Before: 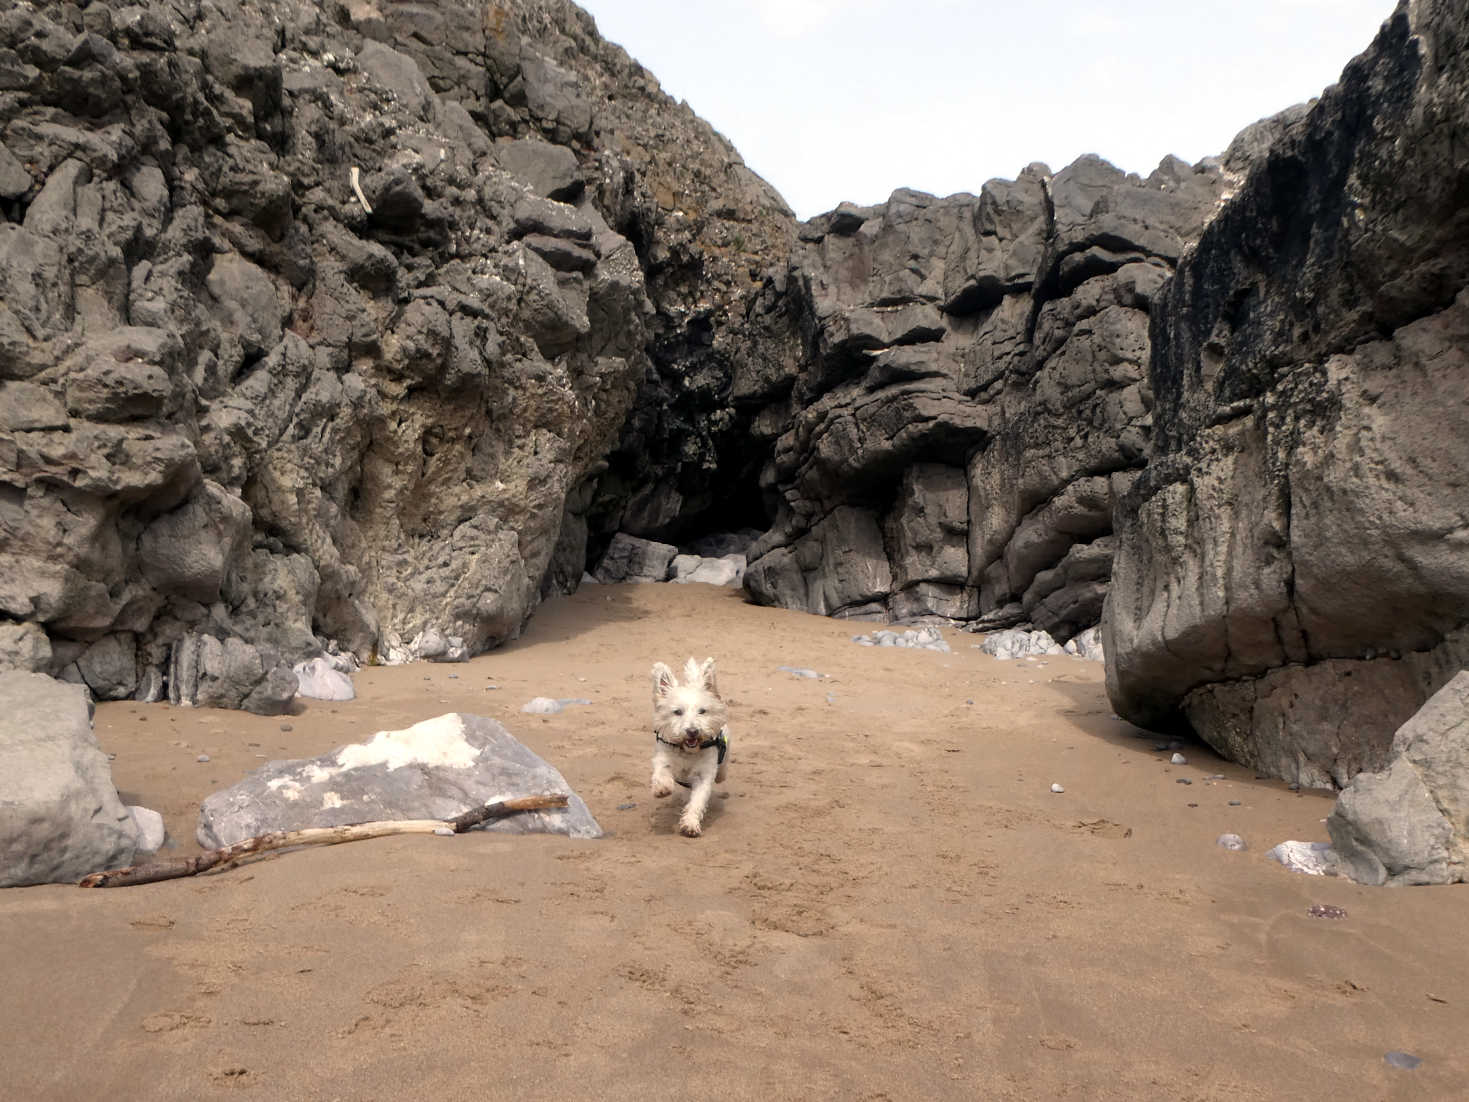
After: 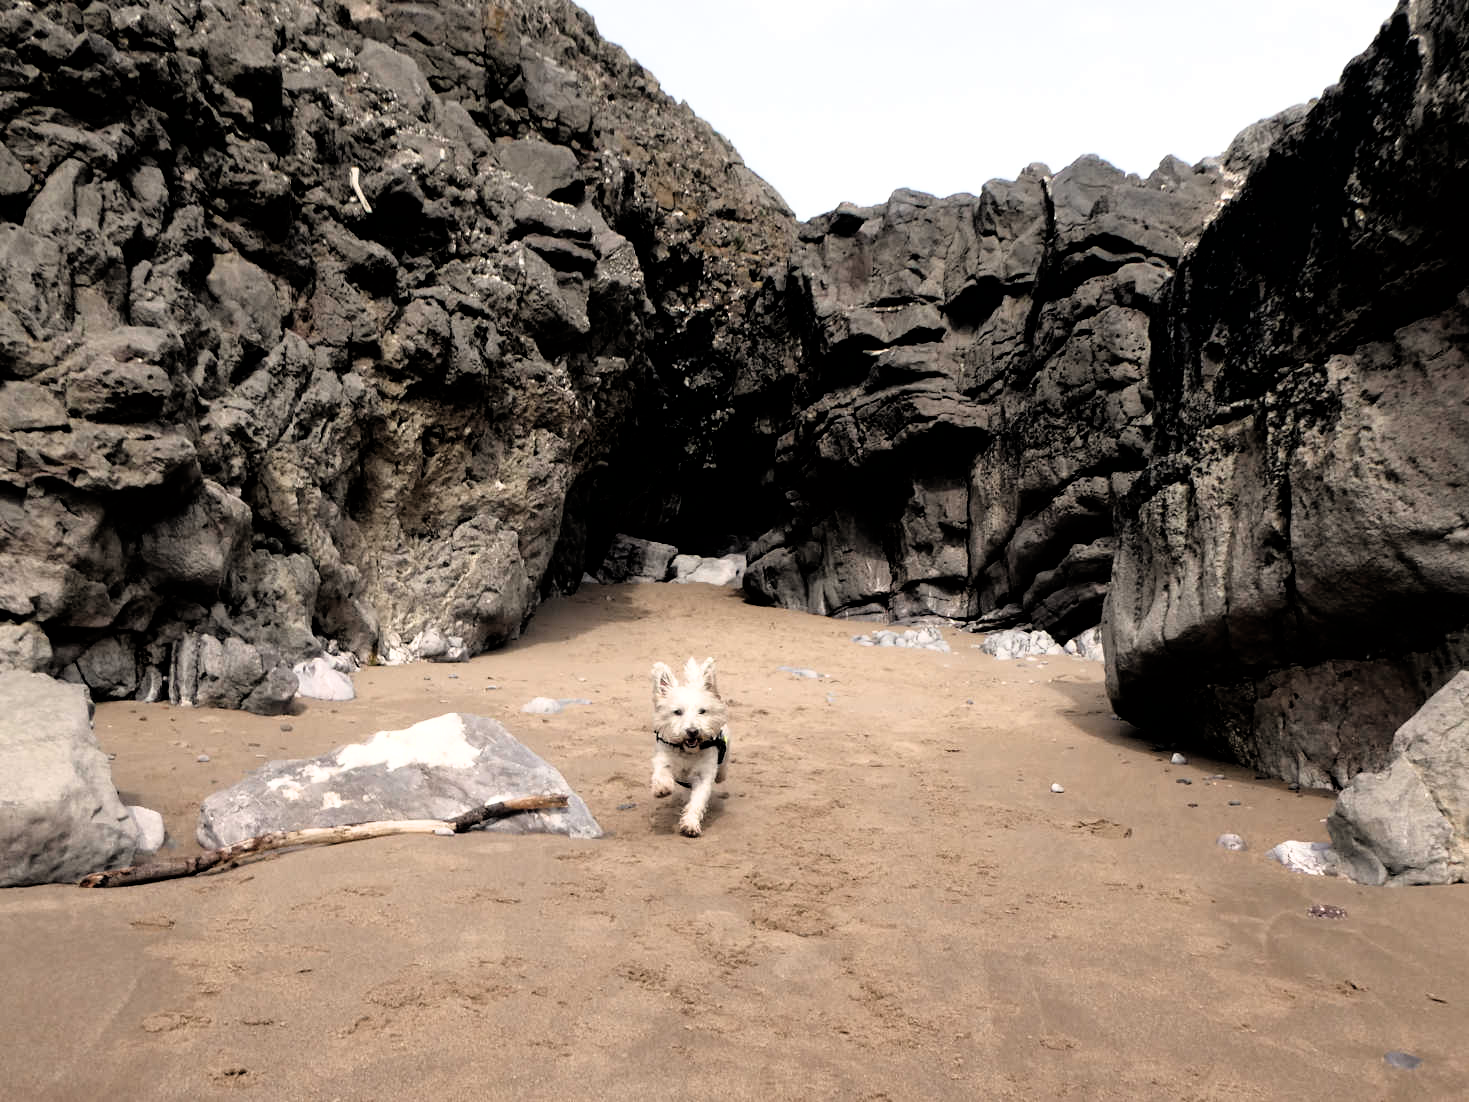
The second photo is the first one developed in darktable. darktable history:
filmic rgb: black relative exposure -3.67 EV, white relative exposure 2.44 EV, threshold 2.94 EV, structure ↔ texture 99.74%, hardness 3.28, enable highlight reconstruction true
